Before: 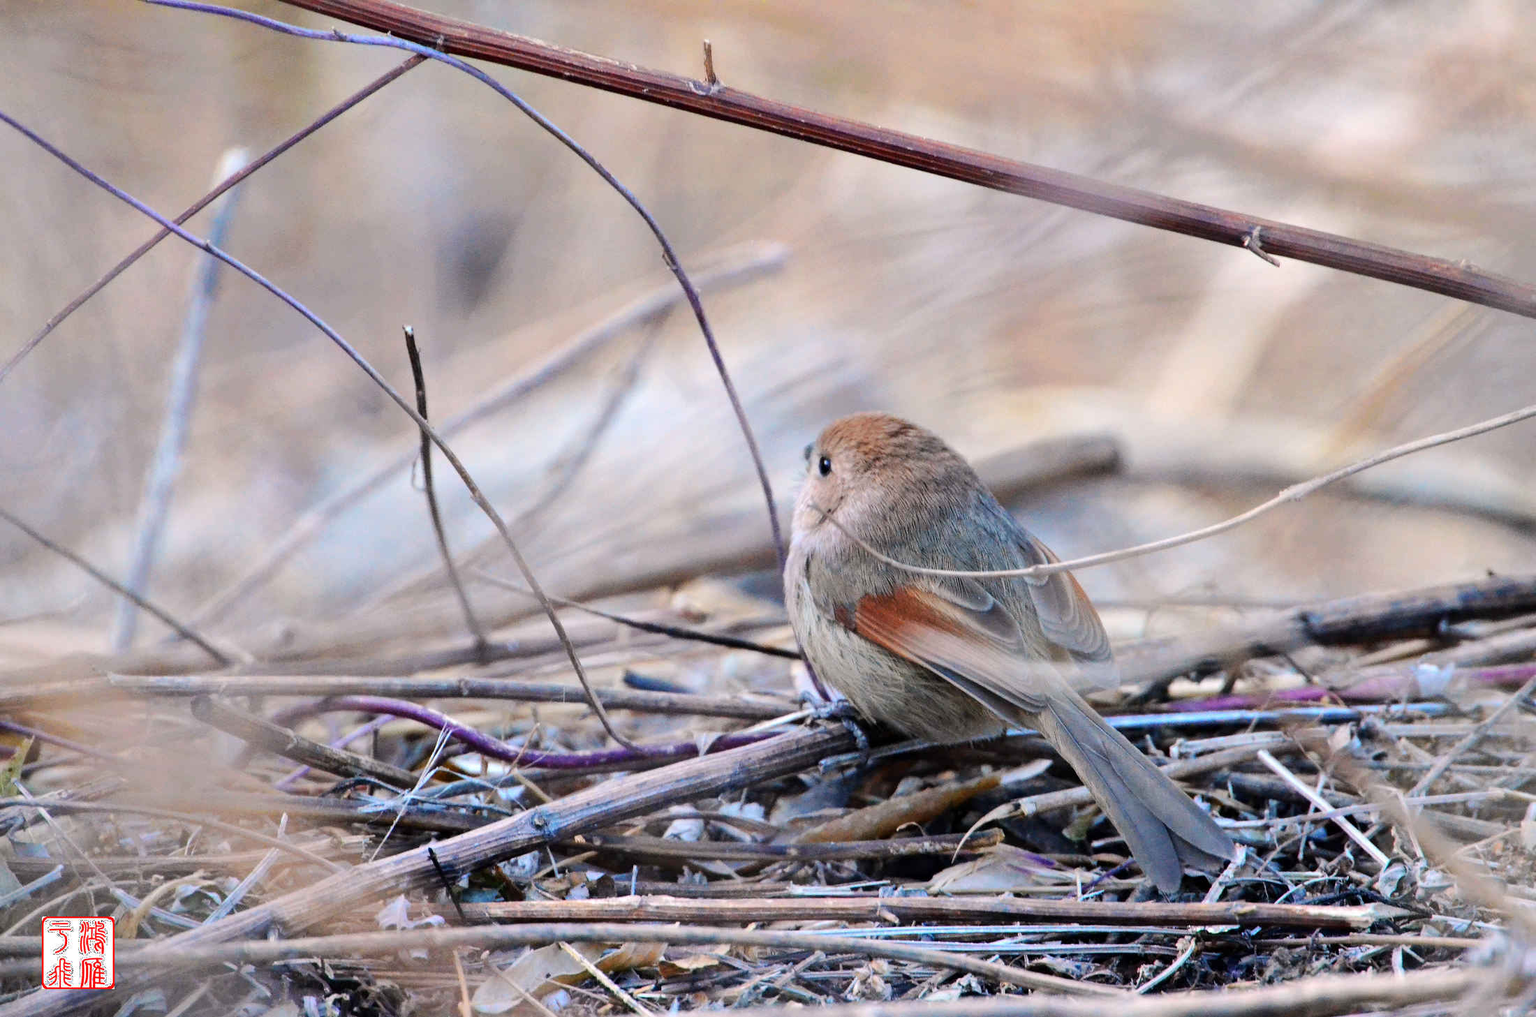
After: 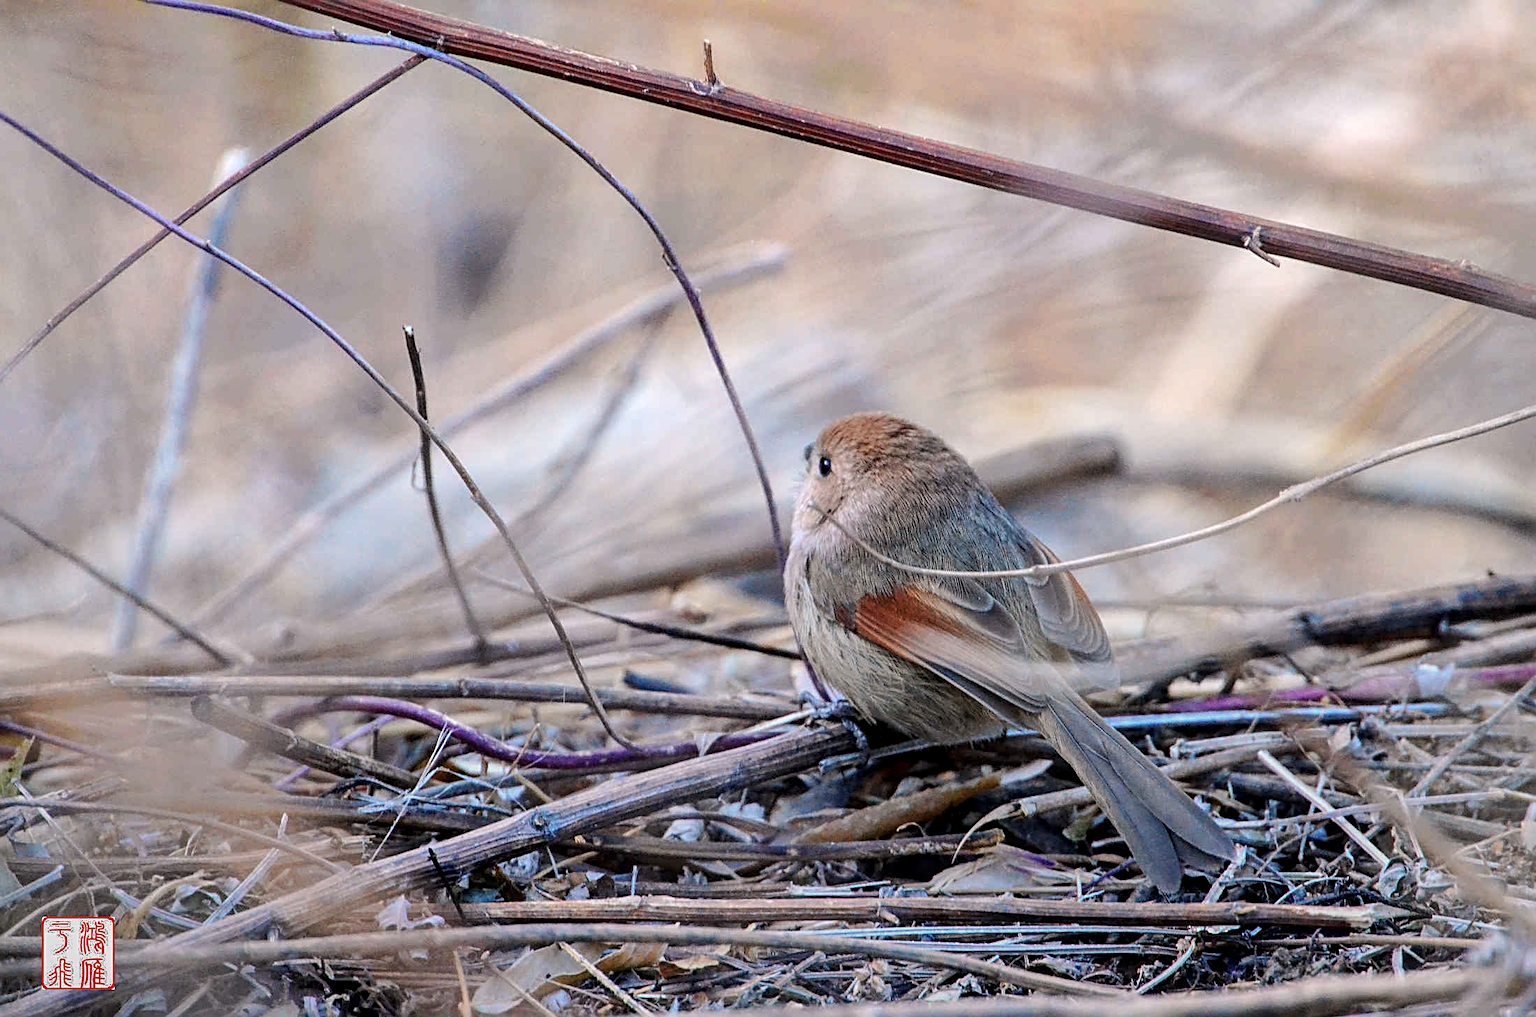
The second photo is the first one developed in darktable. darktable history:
local contrast: on, module defaults
graduated density: rotation -180°, offset 27.42
sharpen: radius 2.543, amount 0.636
